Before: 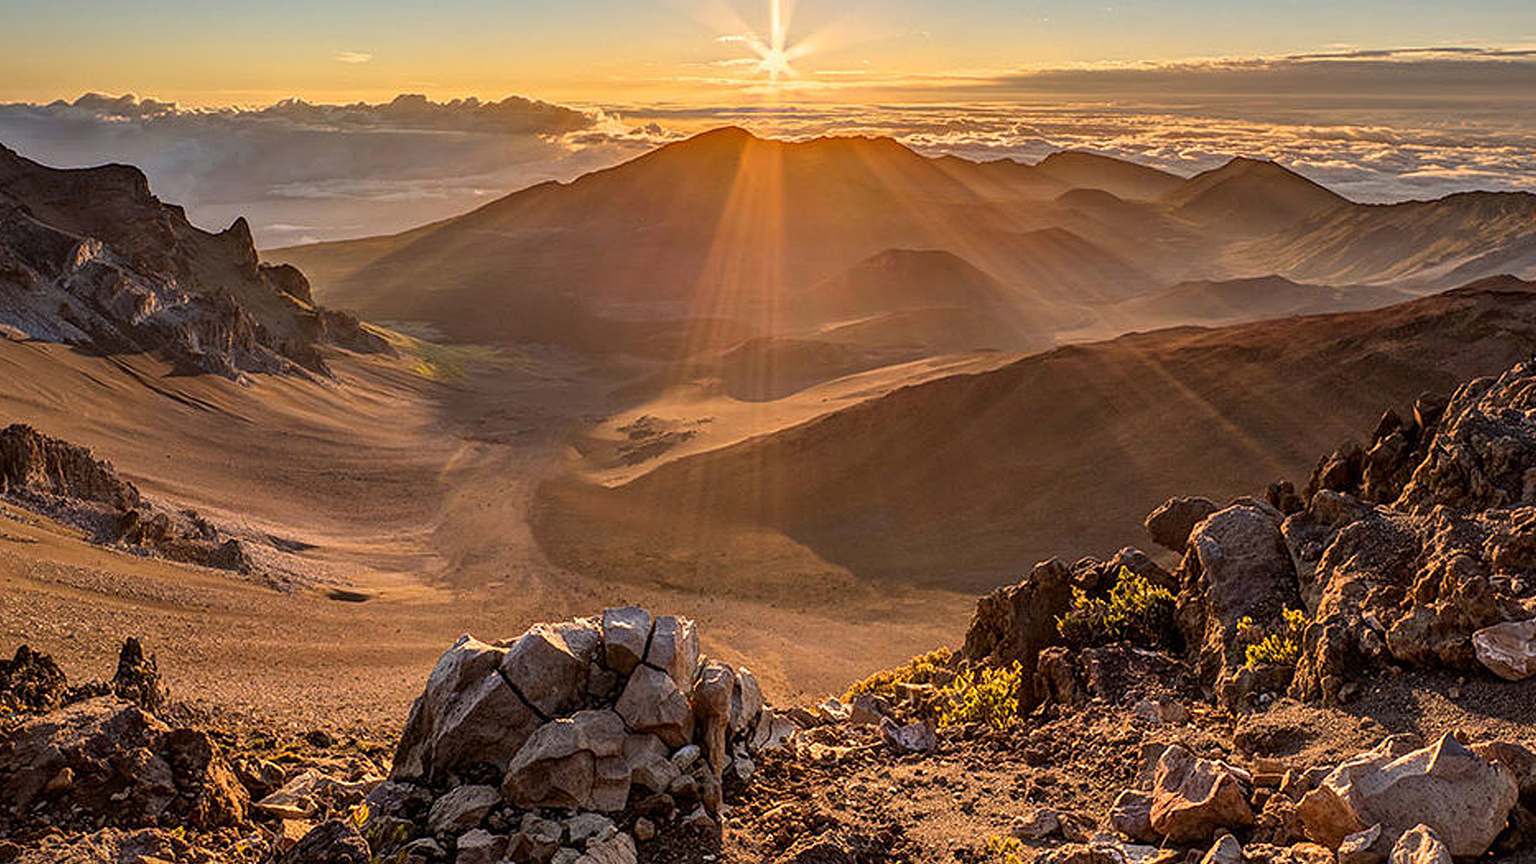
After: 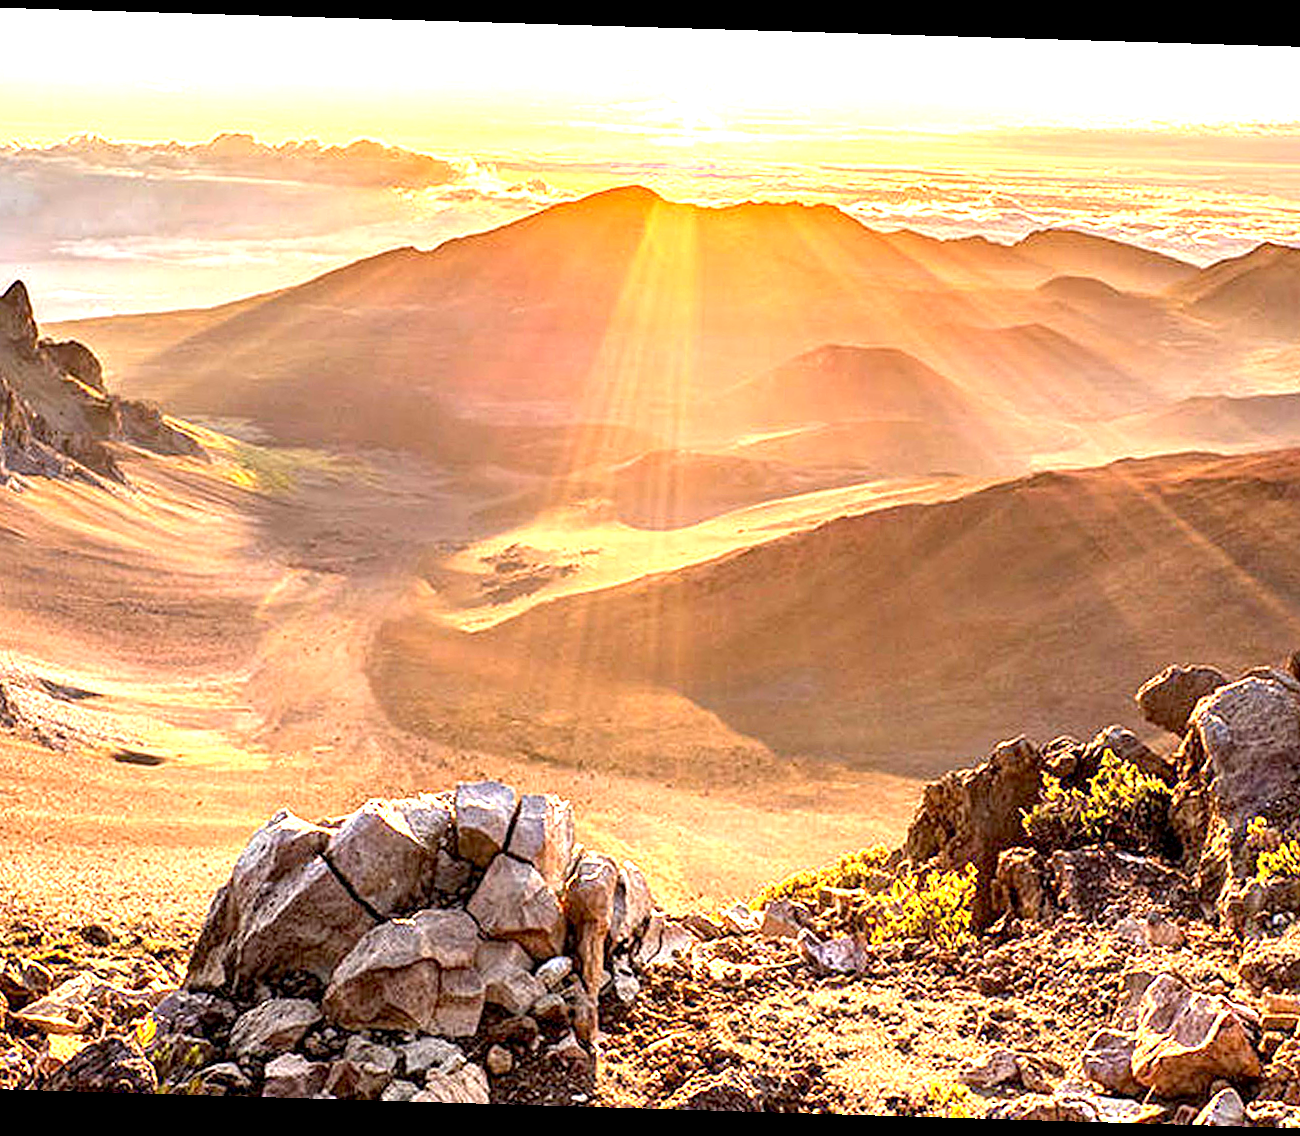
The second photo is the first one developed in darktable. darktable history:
crop and rotate: left 15.754%, right 17.579%
exposure: black level correction 0.001, exposure 2 EV, compensate highlight preservation false
rotate and perspective: rotation 1.72°, automatic cropping off
